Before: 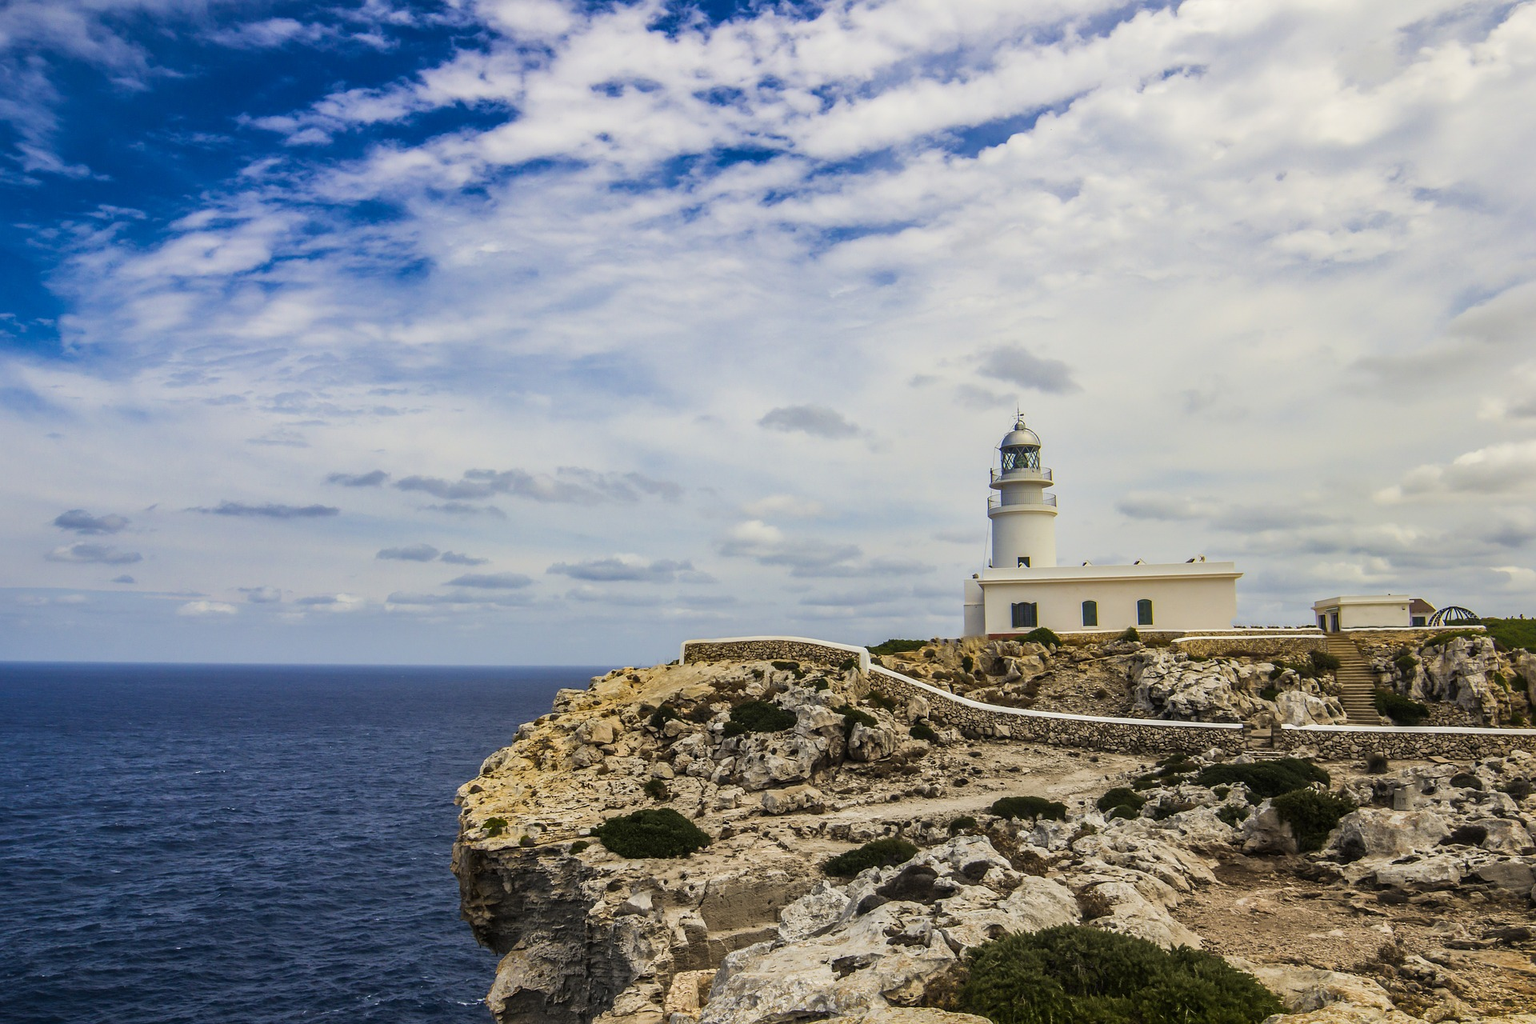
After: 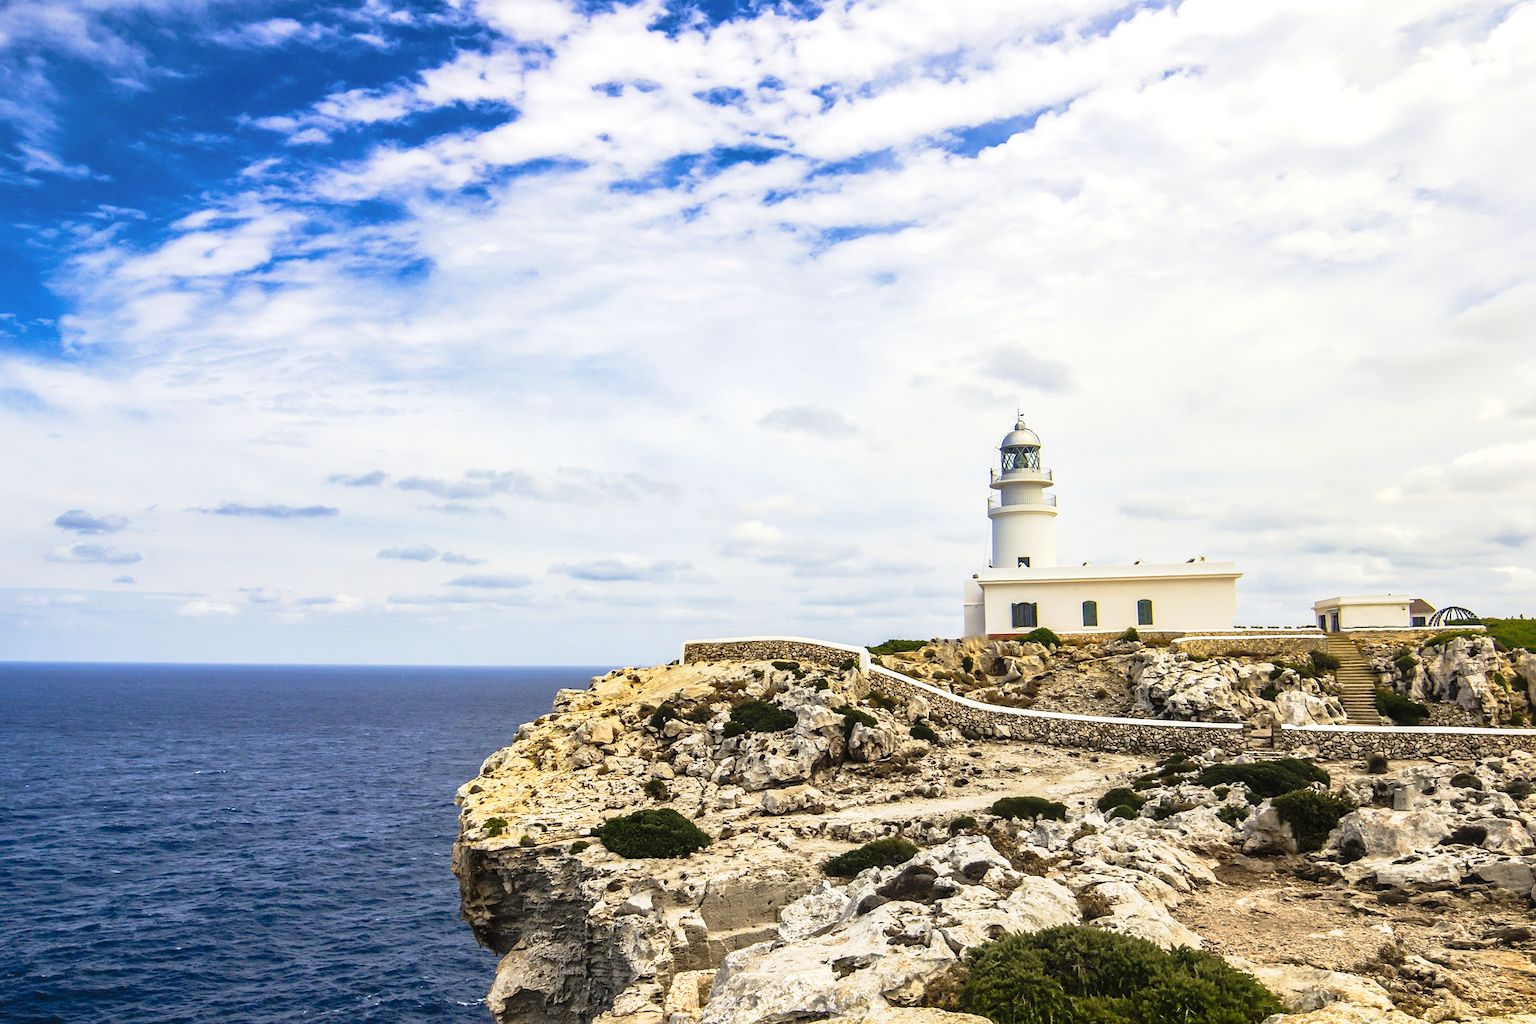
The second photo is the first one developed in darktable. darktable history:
tone curve: curves: ch0 [(0, 0.009) (0.105, 0.08) (0.195, 0.18) (0.283, 0.316) (0.384, 0.434) (0.485, 0.531) (0.638, 0.69) (0.81, 0.872) (1, 0.977)]; ch1 [(0, 0) (0.161, 0.092) (0.35, 0.33) (0.379, 0.401) (0.456, 0.469) (0.498, 0.502) (0.52, 0.536) (0.586, 0.617) (0.635, 0.655) (1, 1)]; ch2 [(0, 0) (0.371, 0.362) (0.437, 0.437) (0.483, 0.484) (0.53, 0.515) (0.56, 0.571) (0.622, 0.606) (1, 1)], preserve colors none
exposure: black level correction 0, exposure 0.695 EV, compensate highlight preservation false
